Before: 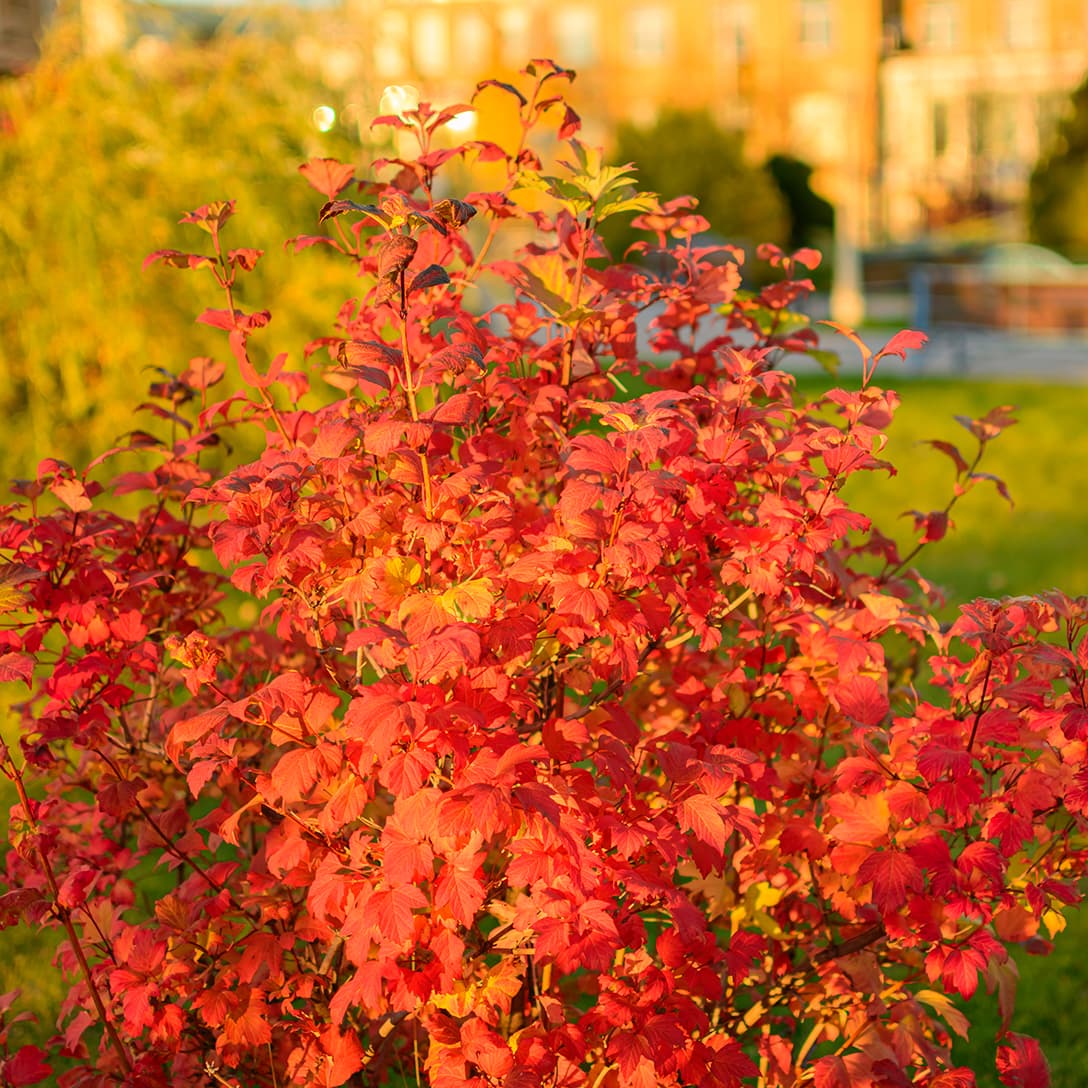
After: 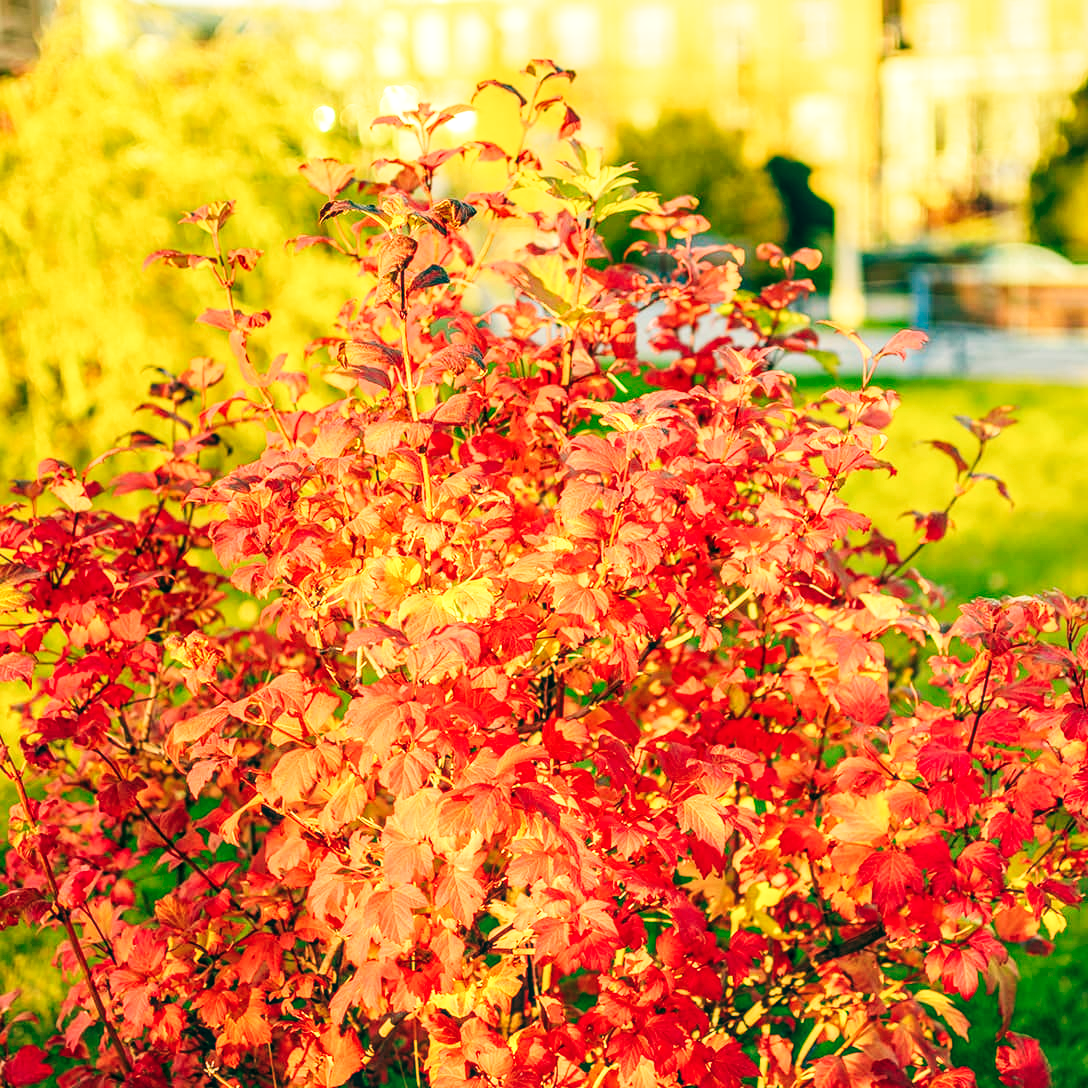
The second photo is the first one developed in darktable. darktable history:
base curve: curves: ch0 [(0, 0) (0, 0.001) (0.001, 0.001) (0.004, 0.002) (0.007, 0.004) (0.015, 0.013) (0.033, 0.045) (0.052, 0.096) (0.075, 0.17) (0.099, 0.241) (0.163, 0.42) (0.219, 0.55) (0.259, 0.616) (0.327, 0.722) (0.365, 0.765) (0.522, 0.873) (0.547, 0.881) (0.689, 0.919) (0.826, 0.952) (1, 1)], preserve colors none
local contrast: detail 130%
color balance: lift [1.005, 0.99, 1.007, 1.01], gamma [1, 0.979, 1.011, 1.021], gain [0.923, 1.098, 1.025, 0.902], input saturation 90.45%, contrast 7.73%, output saturation 105.91%
